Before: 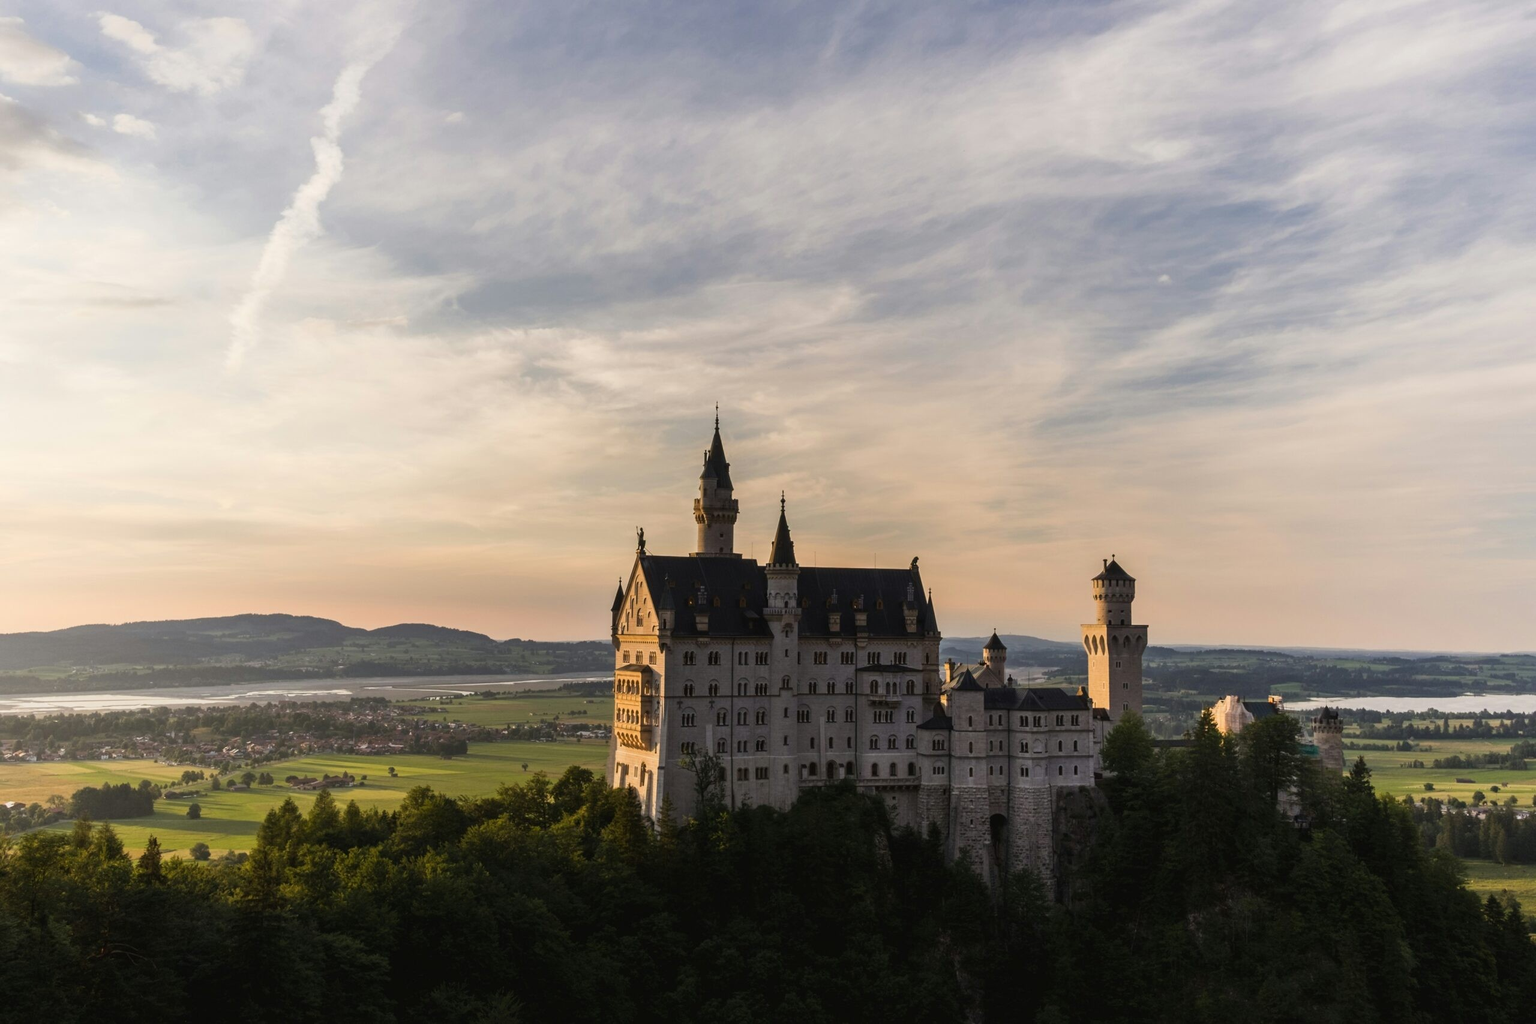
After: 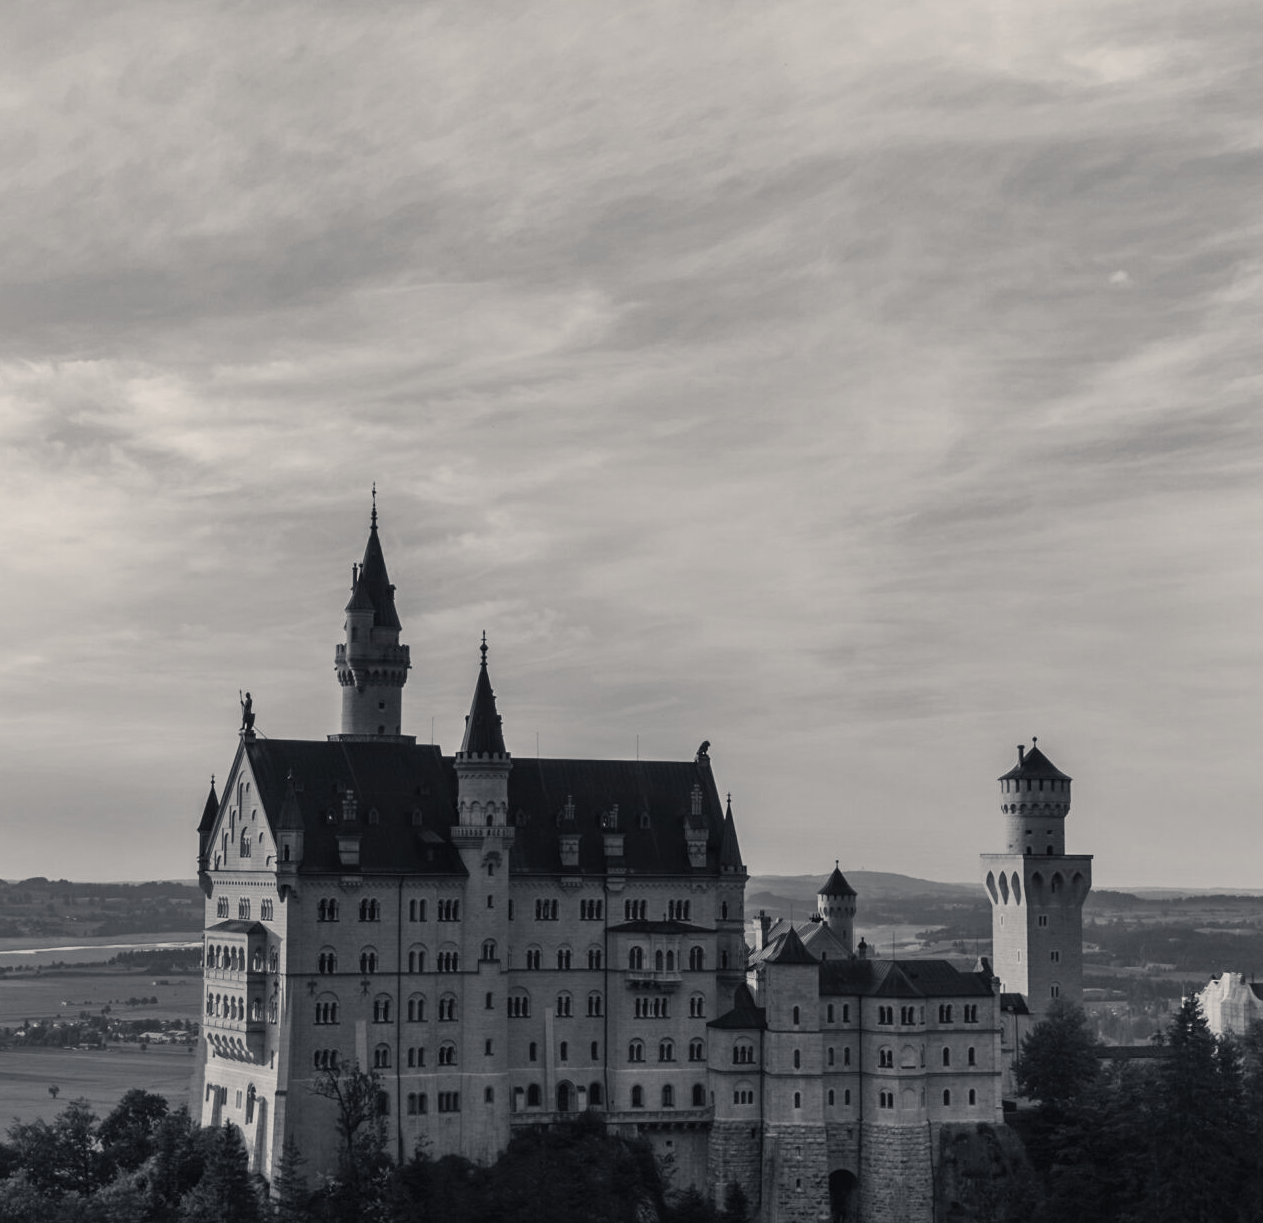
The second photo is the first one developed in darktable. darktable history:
crop: left 32.088%, top 10.988%, right 18.572%, bottom 17.345%
color calibration: output gray [0.18, 0.41, 0.41, 0], illuminant custom, x 0.364, y 0.384, temperature 4520.58 K
shadows and highlights: shadows 29.29, highlights -28.81, low approximation 0.01, soften with gaussian
color balance rgb: power › chroma 0.98%, power › hue 254.15°, highlights gain › chroma 3.003%, highlights gain › hue 75.51°, perceptual saturation grading › global saturation 0.157%, global vibrance 20%
